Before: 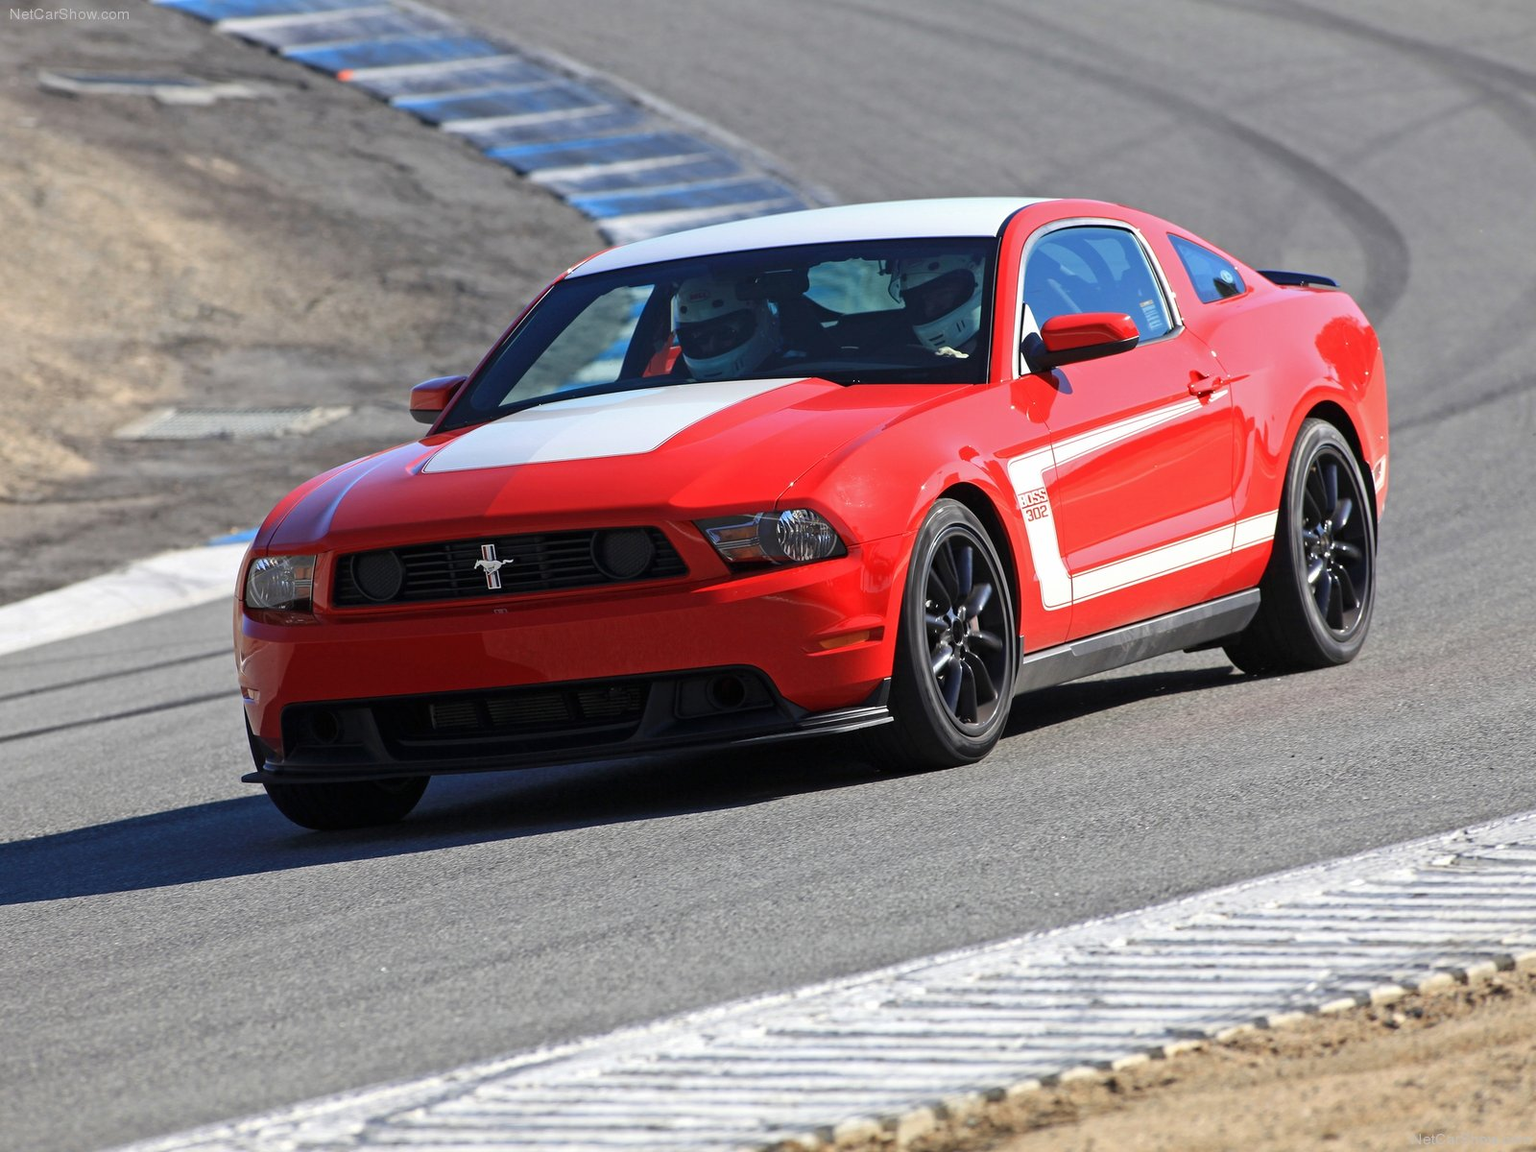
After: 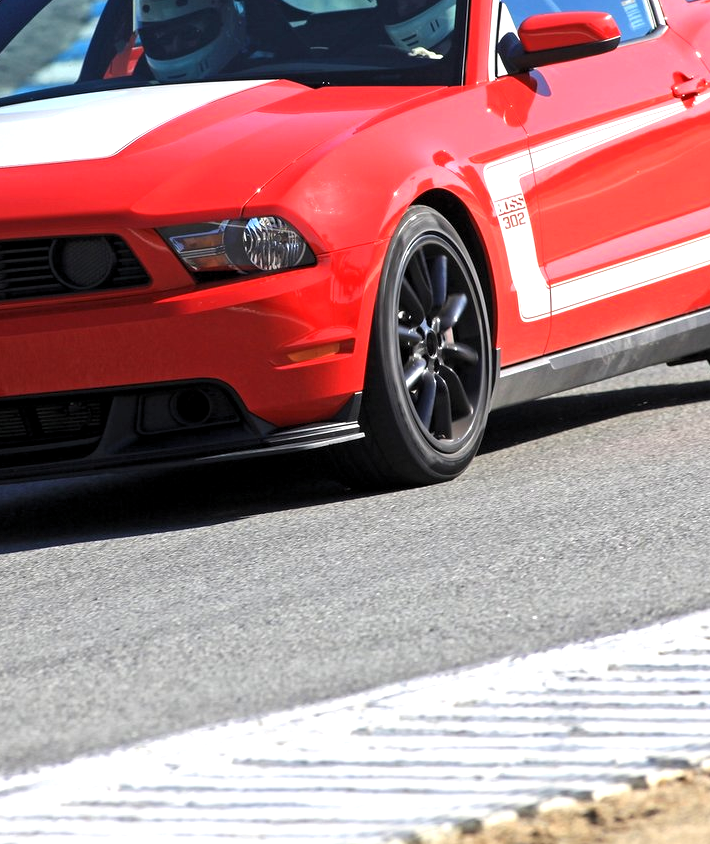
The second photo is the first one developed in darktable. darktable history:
exposure: exposure 0.559 EV, compensate highlight preservation false
crop: left 35.432%, top 26.233%, right 20.145%, bottom 3.432%
levels: levels [0.026, 0.507, 0.987]
